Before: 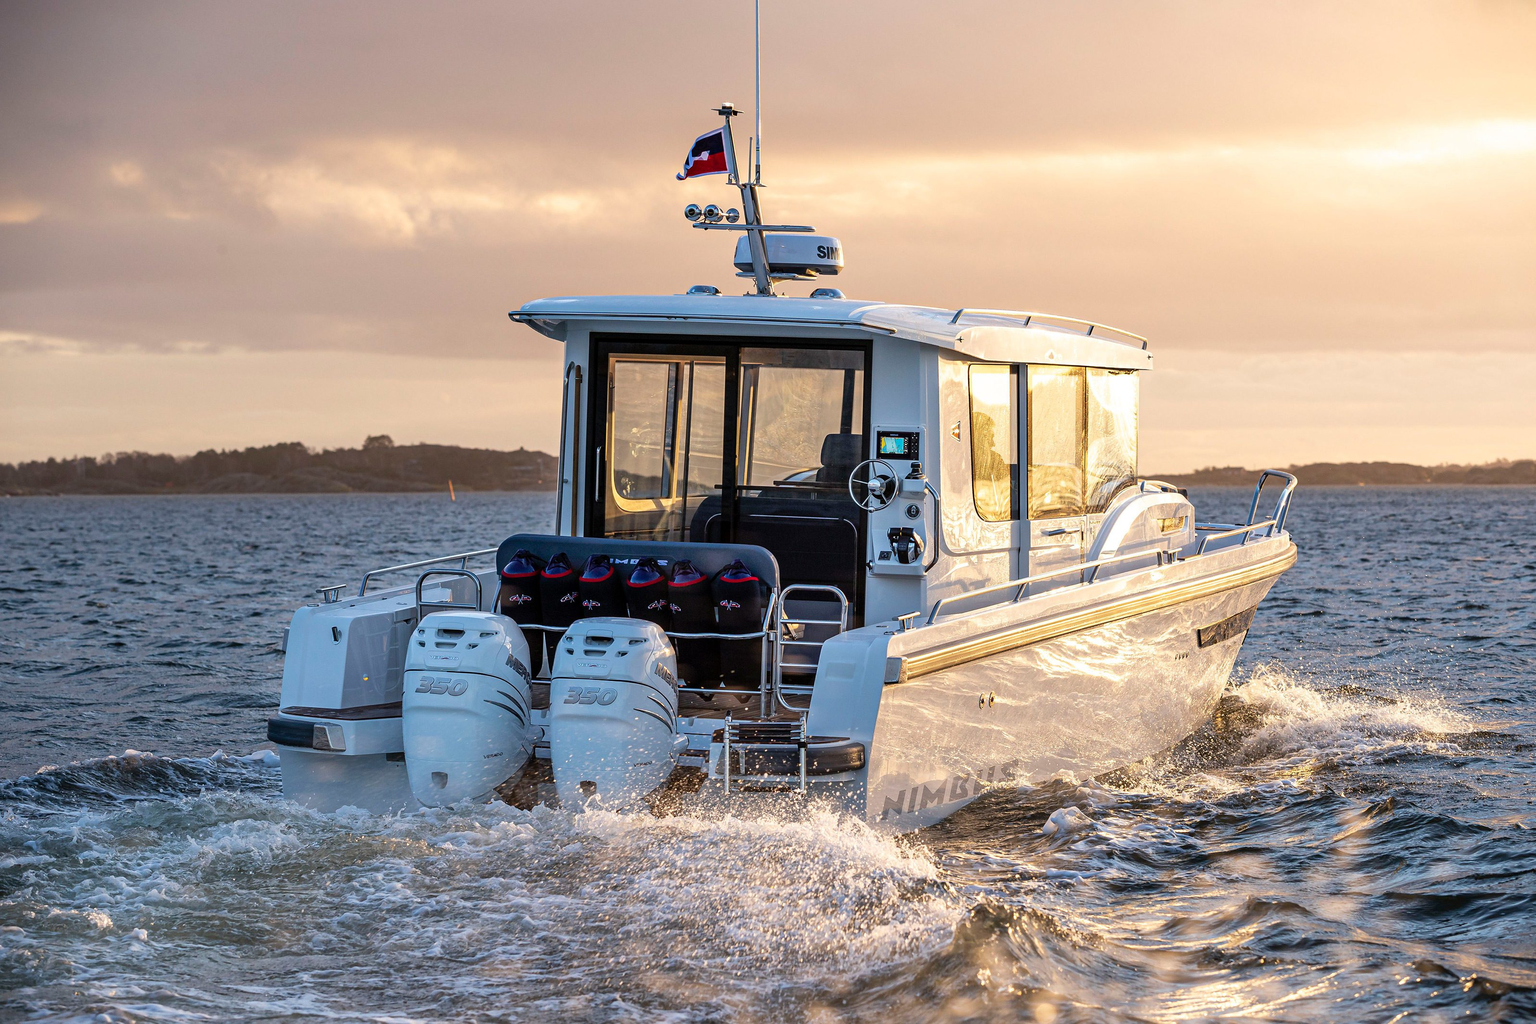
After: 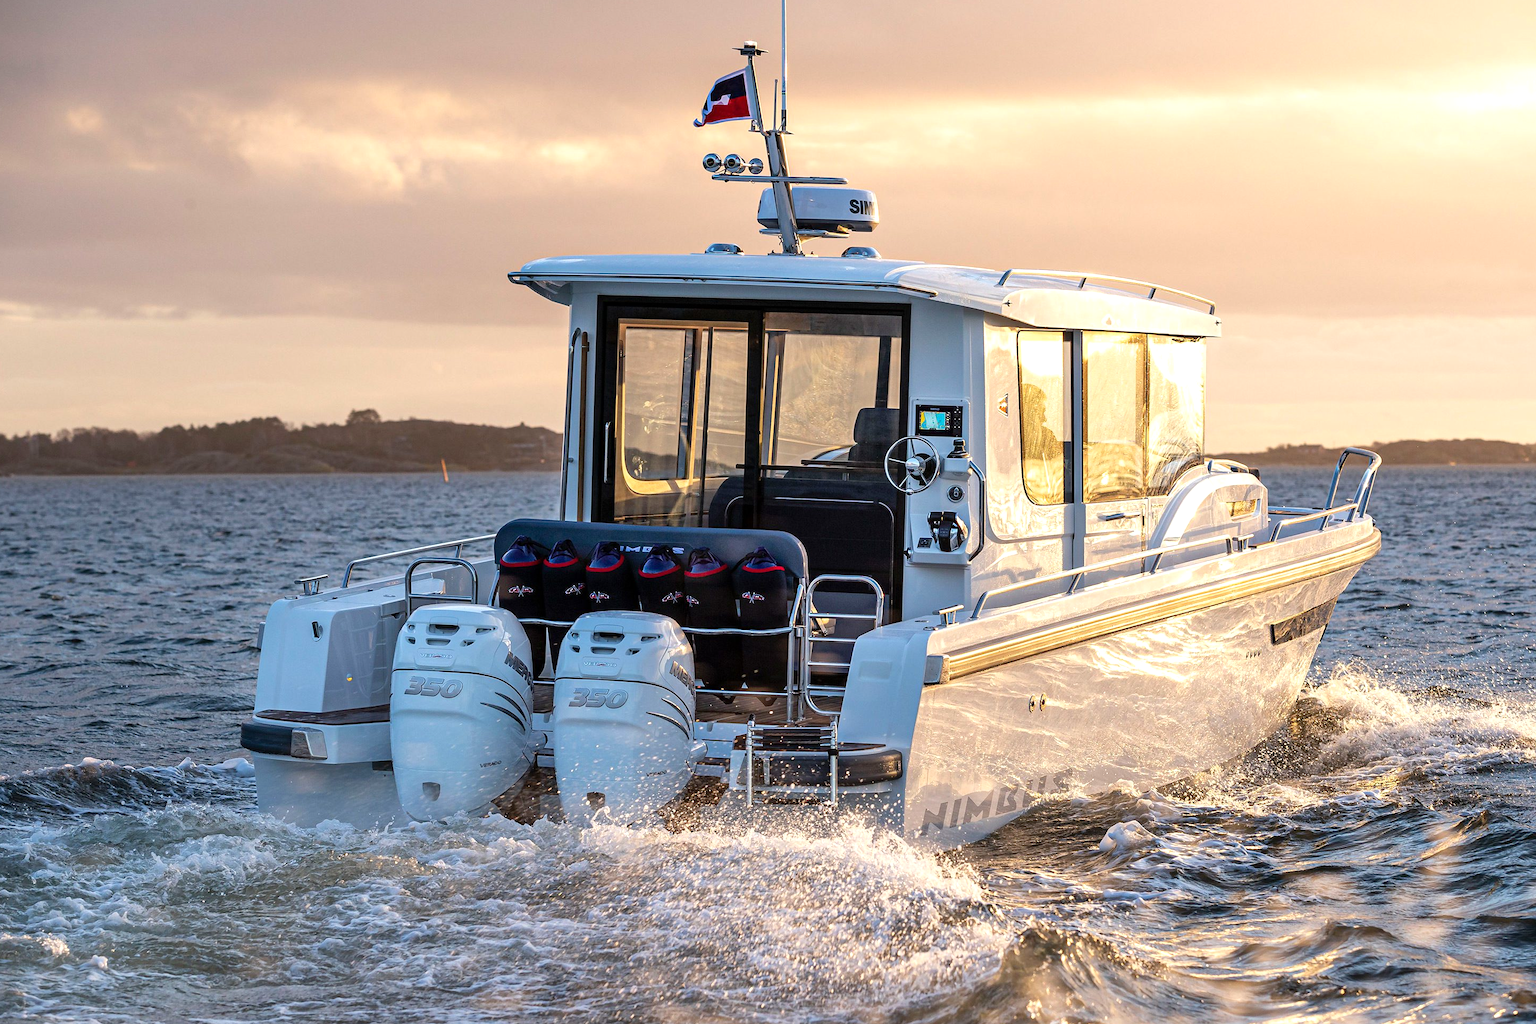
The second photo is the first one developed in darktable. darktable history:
crop: left 3.305%, top 6.436%, right 6.389%, bottom 3.258%
exposure: exposure 0.2 EV, compensate highlight preservation false
